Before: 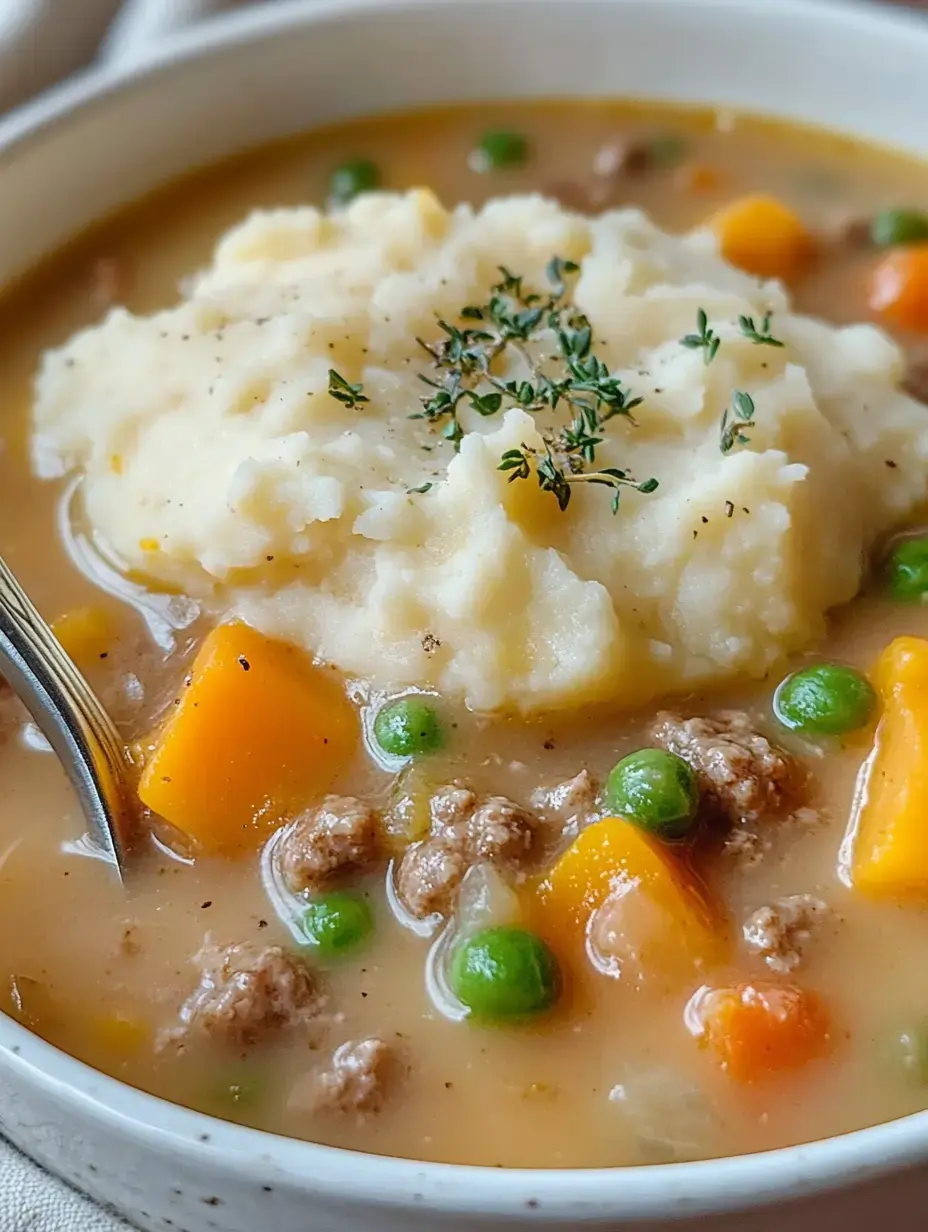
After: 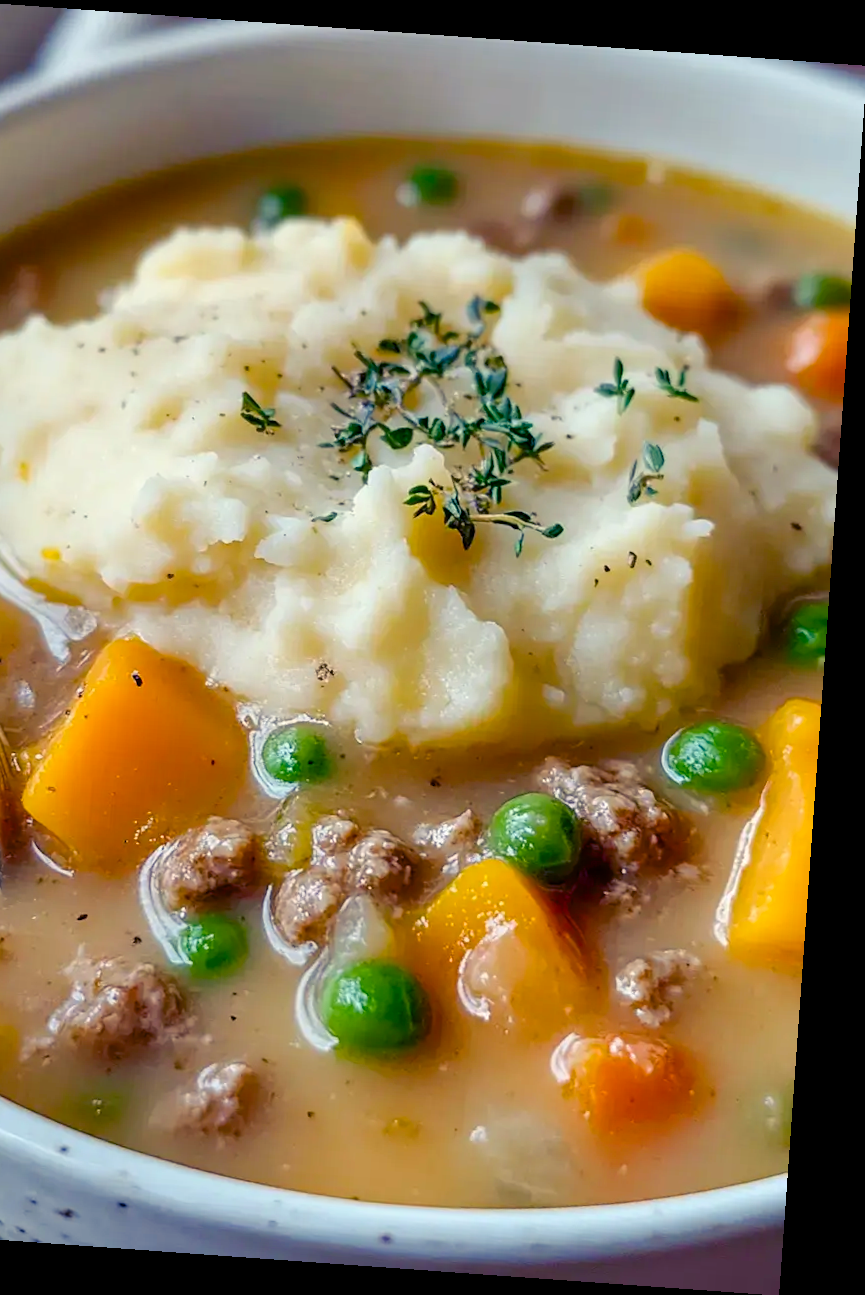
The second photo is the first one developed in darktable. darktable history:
crop and rotate: left 14.584%
color balance rgb: shadows lift › luminance -28.76%, shadows lift › chroma 15%, shadows lift › hue 270°, power › chroma 1%, power › hue 255°, highlights gain › luminance 7.14%, highlights gain › chroma 2%, highlights gain › hue 90°, global offset › luminance -0.29%, global offset › hue 260°, perceptual saturation grading › global saturation 20%, perceptual saturation grading › highlights -13.92%, perceptual saturation grading › shadows 50%
rotate and perspective: rotation 4.1°, automatic cropping off
